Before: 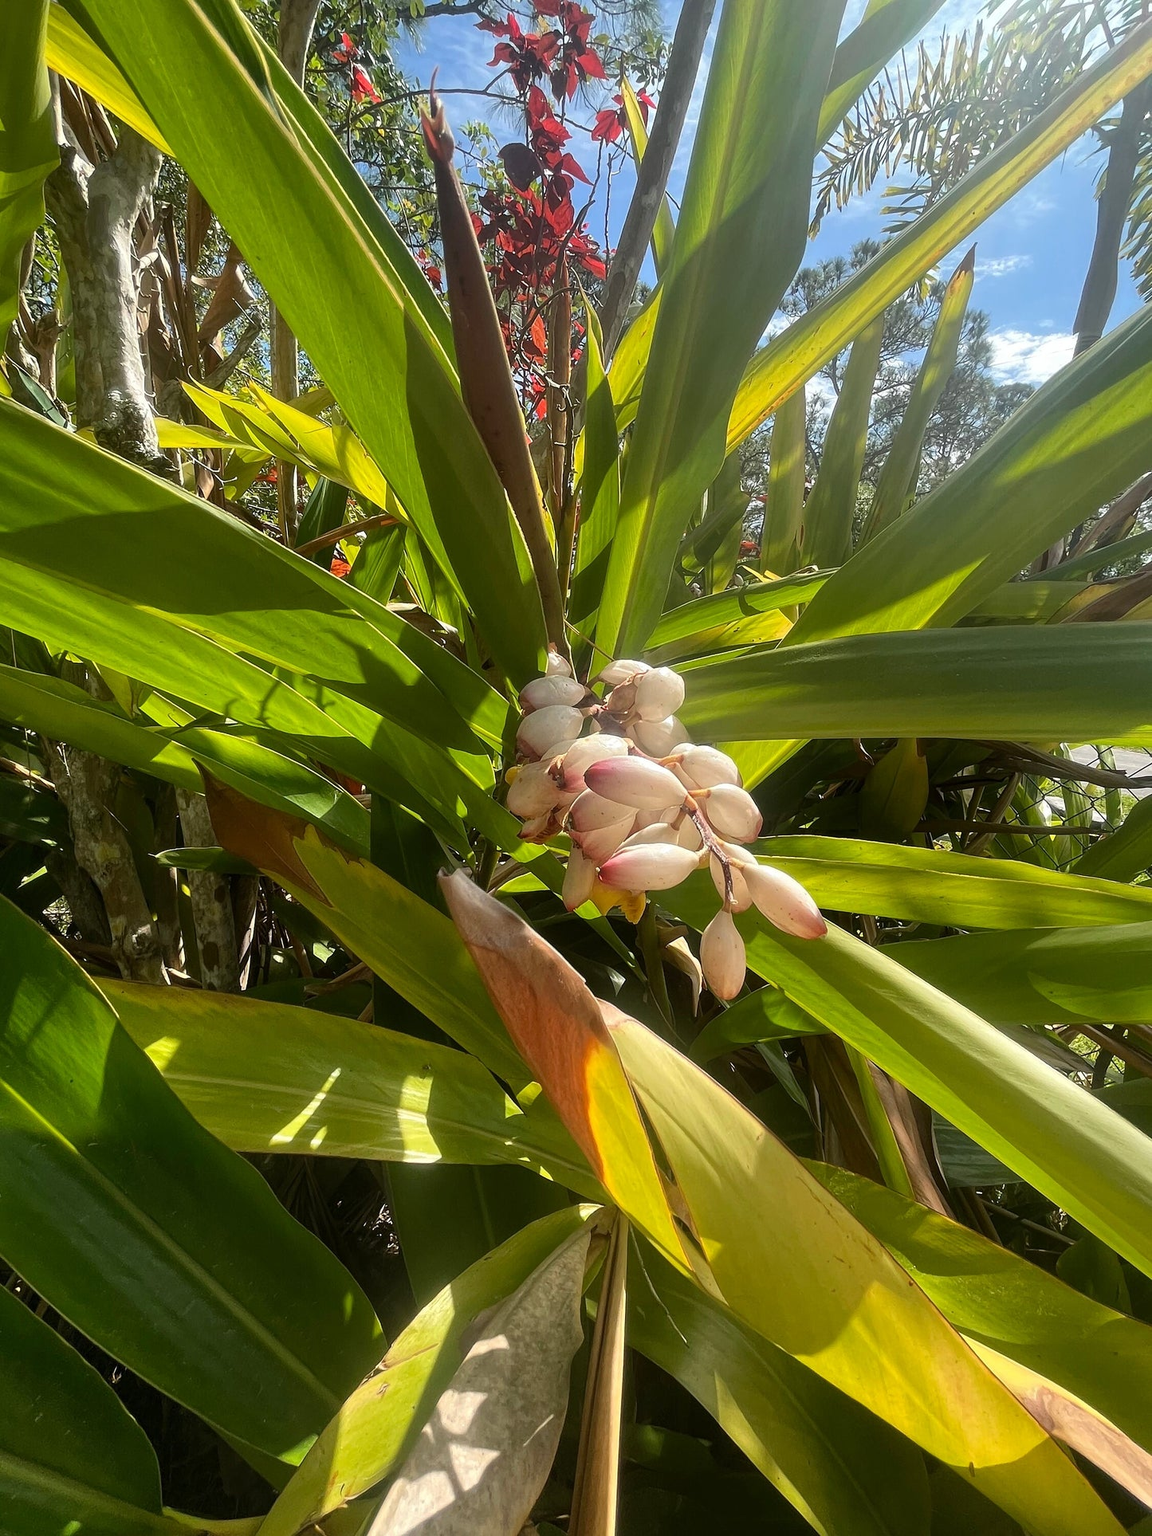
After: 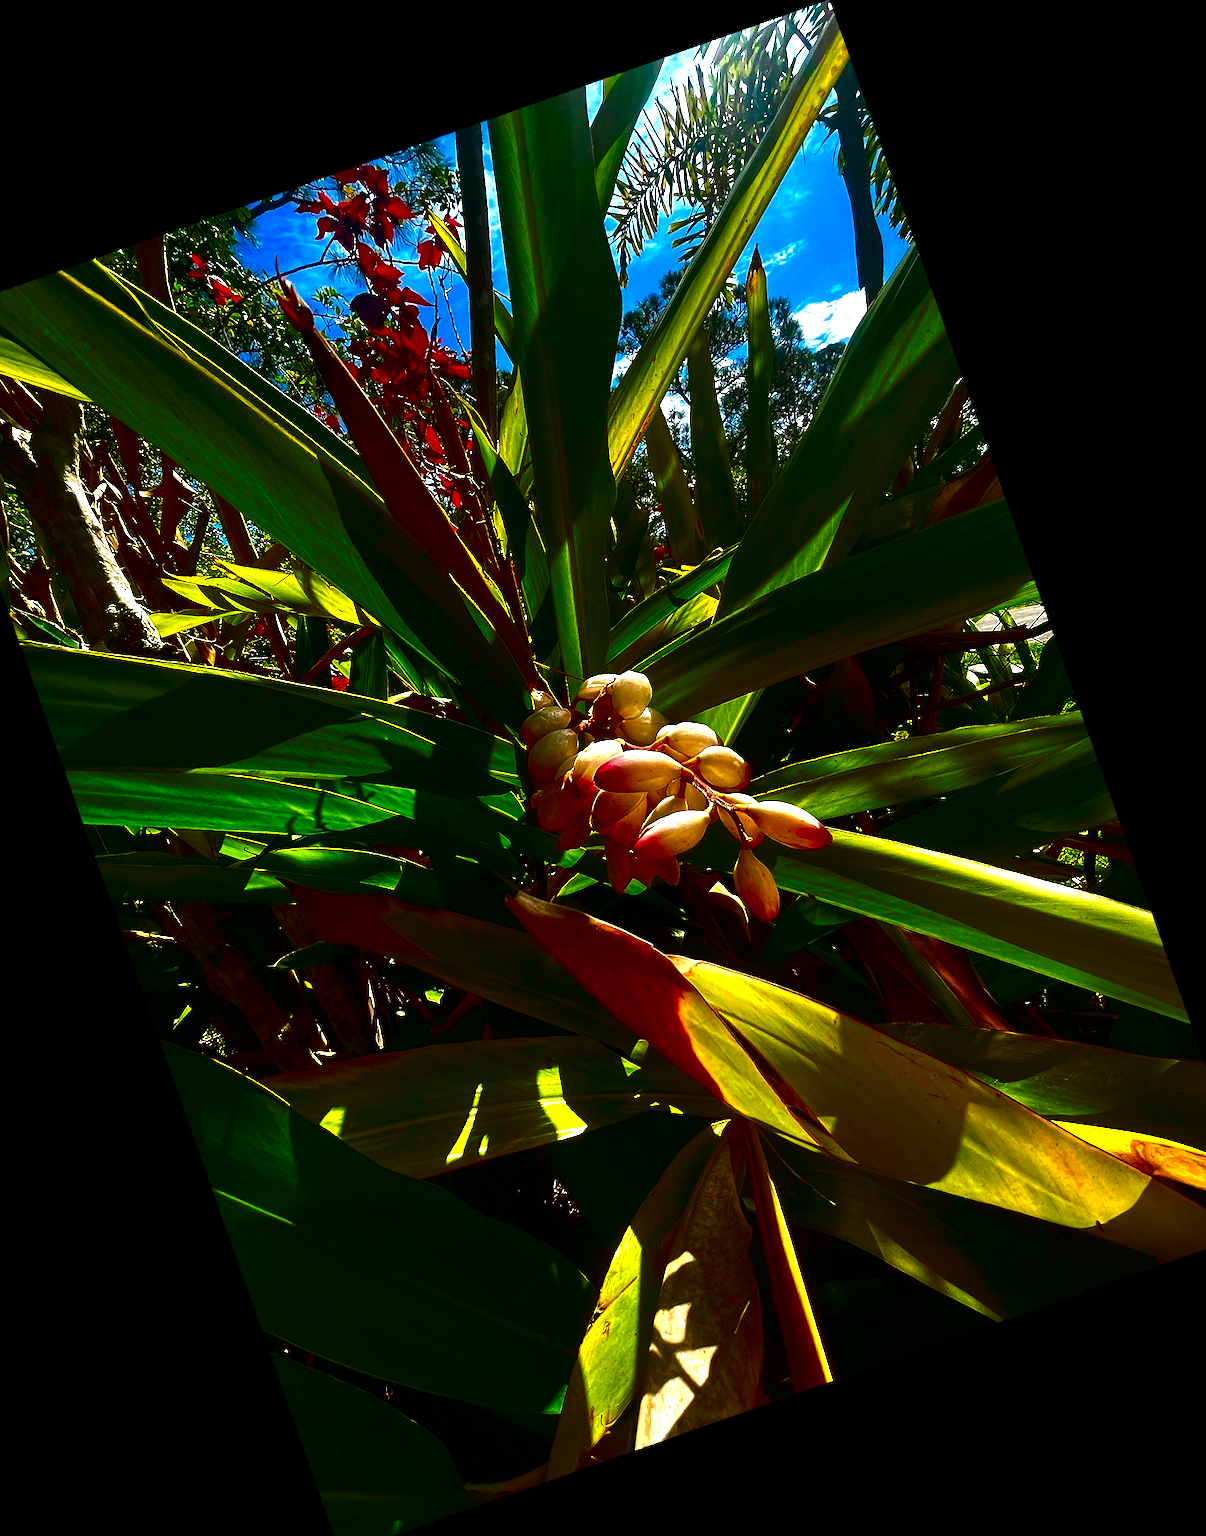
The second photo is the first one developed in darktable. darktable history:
contrast brightness saturation: brightness -1, saturation 1
crop and rotate: angle 19.43°, left 6.812%, right 4.125%, bottom 1.087%
color balance rgb: linear chroma grading › global chroma 16.62%, perceptual saturation grading › highlights -8.63%, perceptual saturation grading › mid-tones 18.66%, perceptual saturation grading › shadows 28.49%, perceptual brilliance grading › highlights 14.22%, perceptual brilliance grading › shadows -18.96%, global vibrance 27.71%
